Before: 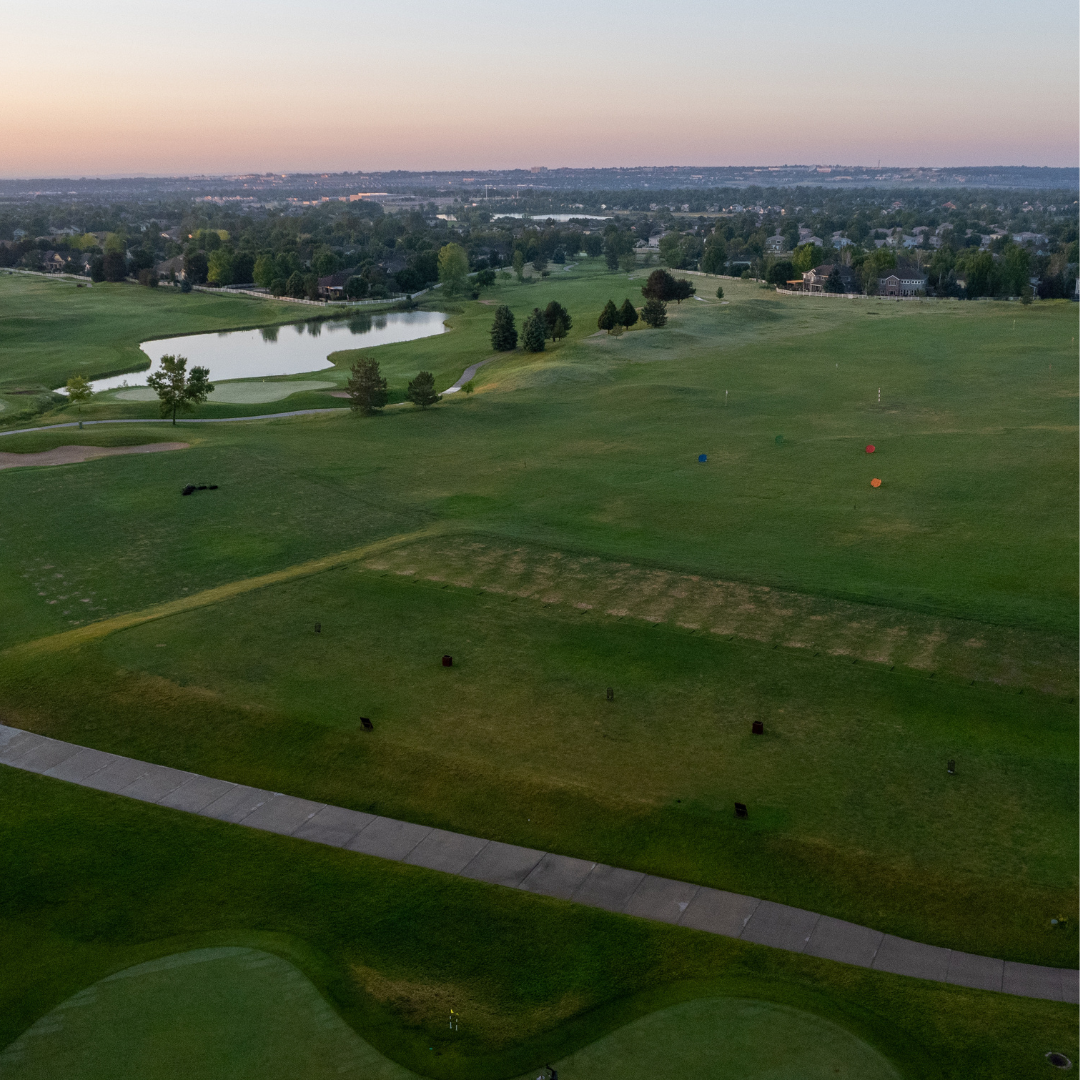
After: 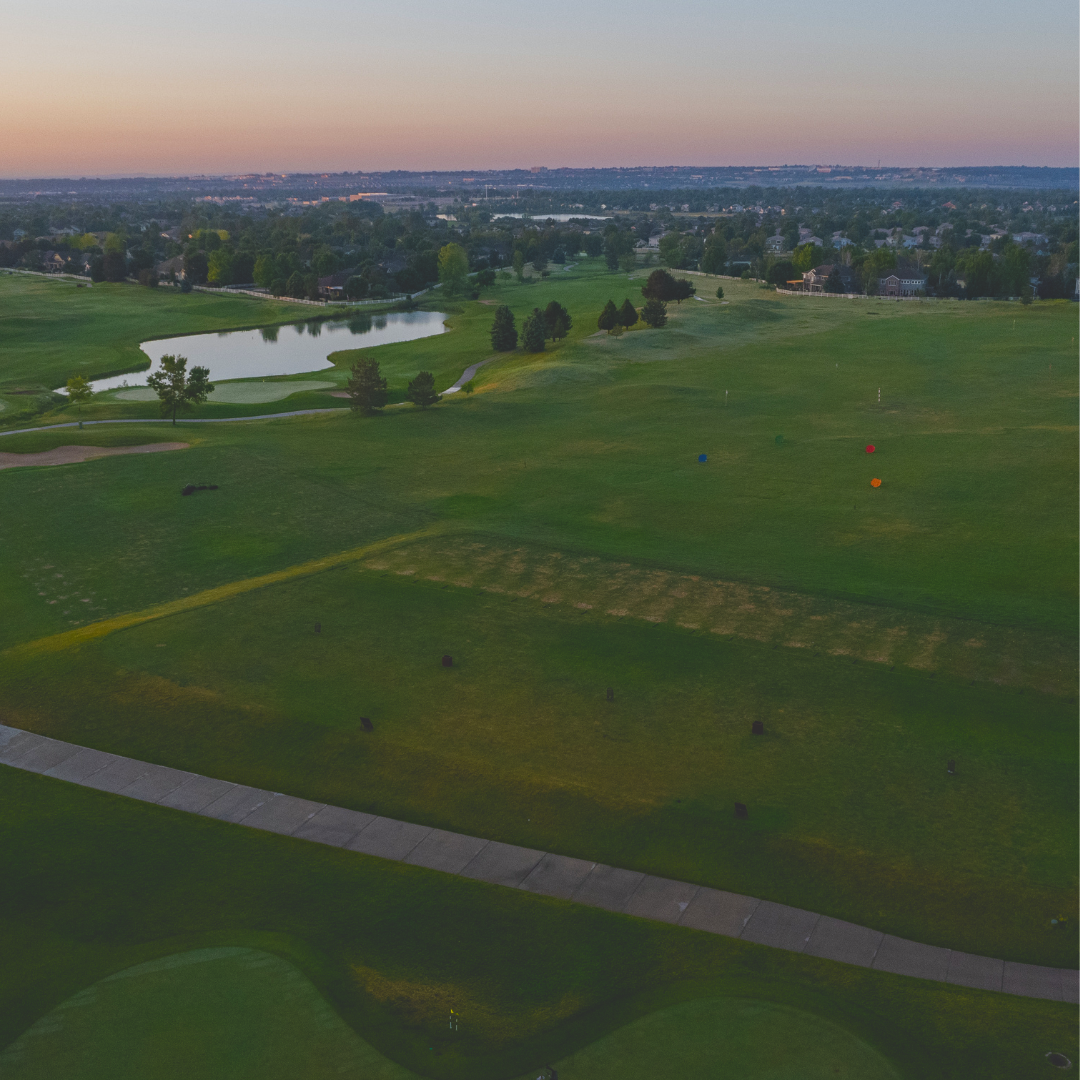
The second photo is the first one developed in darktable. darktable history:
exposure: black level correction -0.036, exposure -0.497 EV, compensate highlight preservation false
color balance rgb: perceptual saturation grading › global saturation 35%, perceptual saturation grading › highlights -25%, perceptual saturation grading › shadows 50%
haze removal: compatibility mode true, adaptive false
